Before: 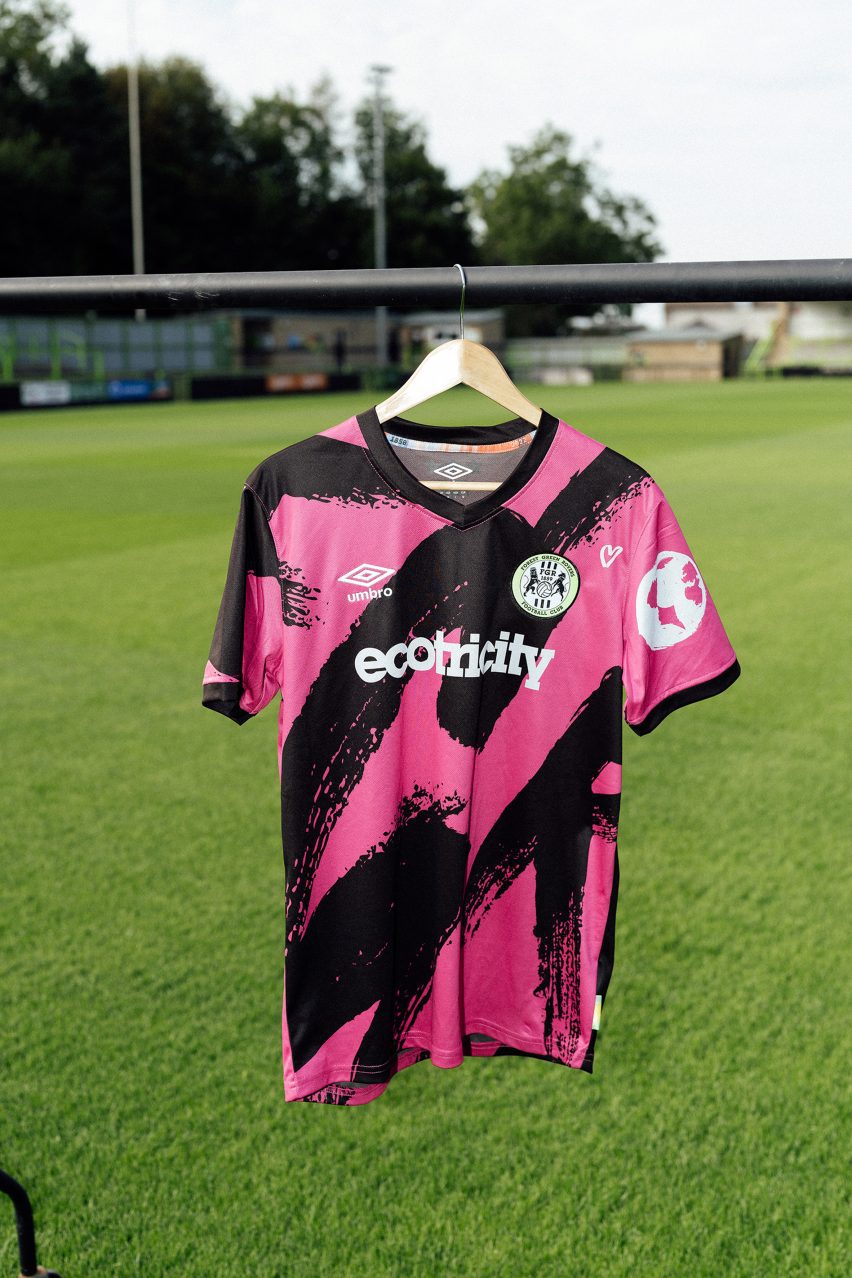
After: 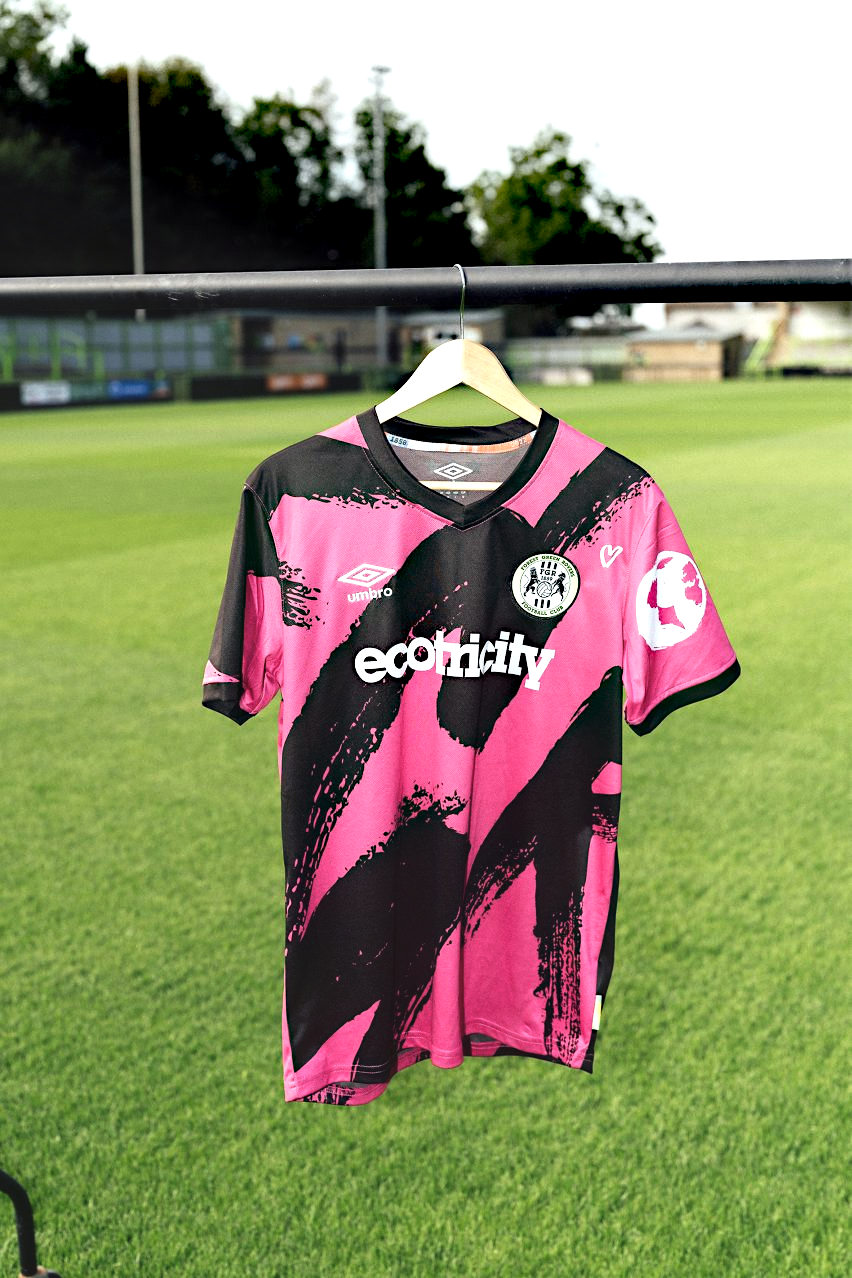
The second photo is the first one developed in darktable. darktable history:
contrast brightness saturation: contrast 0.014, saturation -0.069
base curve: curves: ch0 [(0, 0) (0.303, 0.277) (1, 1)], fusion 1, preserve colors none
tone equalizer: on, module defaults
exposure: black level correction -0.004, exposure 0.052 EV, compensate highlight preservation false
